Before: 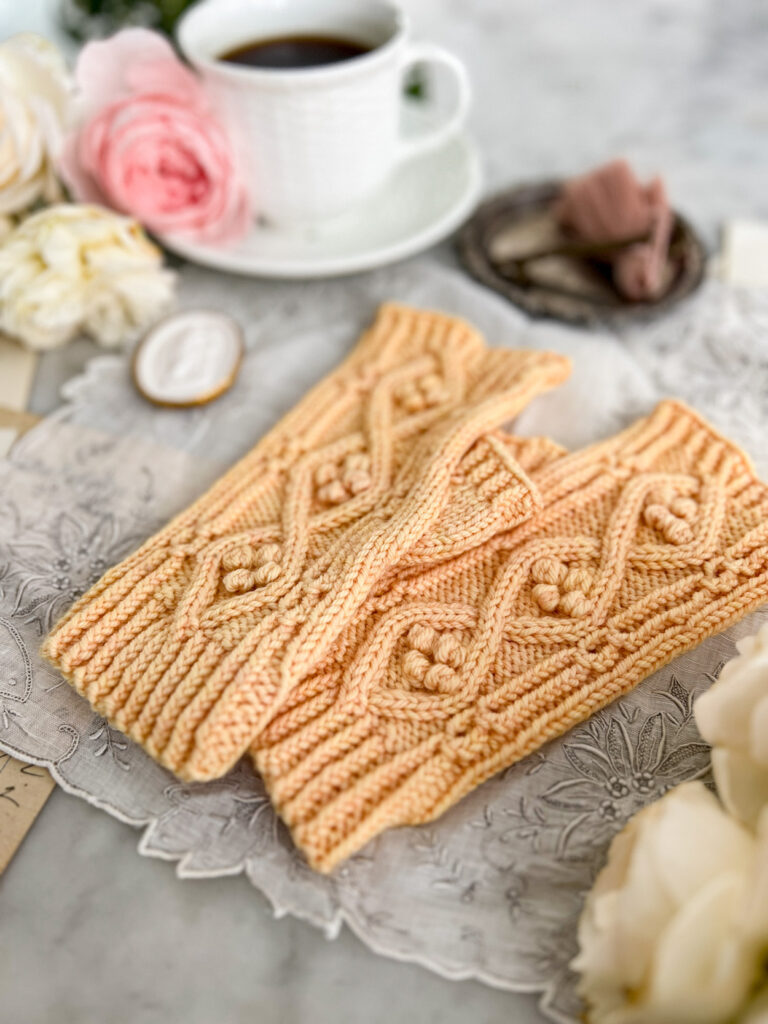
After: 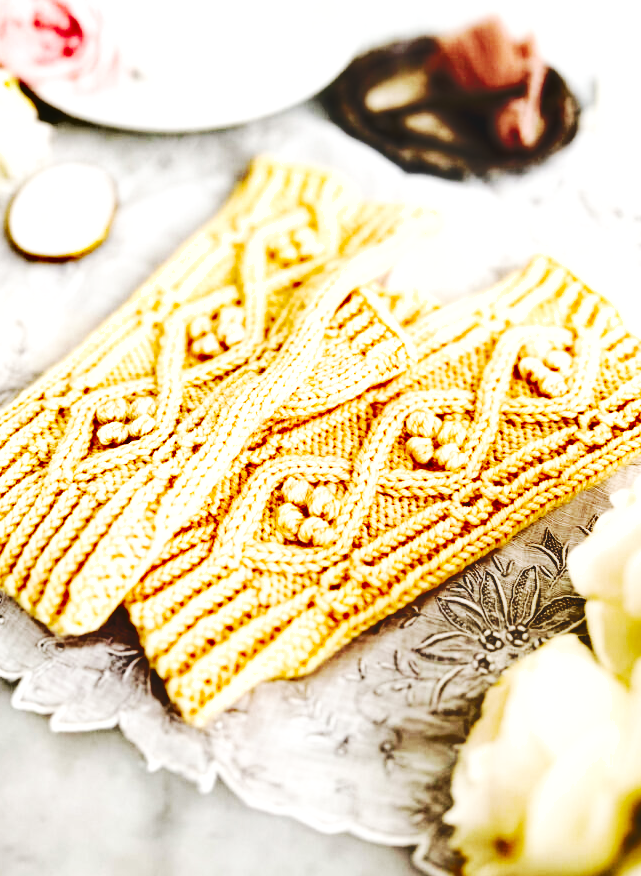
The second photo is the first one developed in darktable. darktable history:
shadows and highlights: shadows 13.75, white point adjustment 1.23, soften with gaussian
crop: left 16.508%, top 14.402%
base curve: curves: ch0 [(0, 0.015) (0.085, 0.116) (0.134, 0.298) (0.19, 0.545) (0.296, 0.764) (0.599, 0.982) (1, 1)], preserve colors none
